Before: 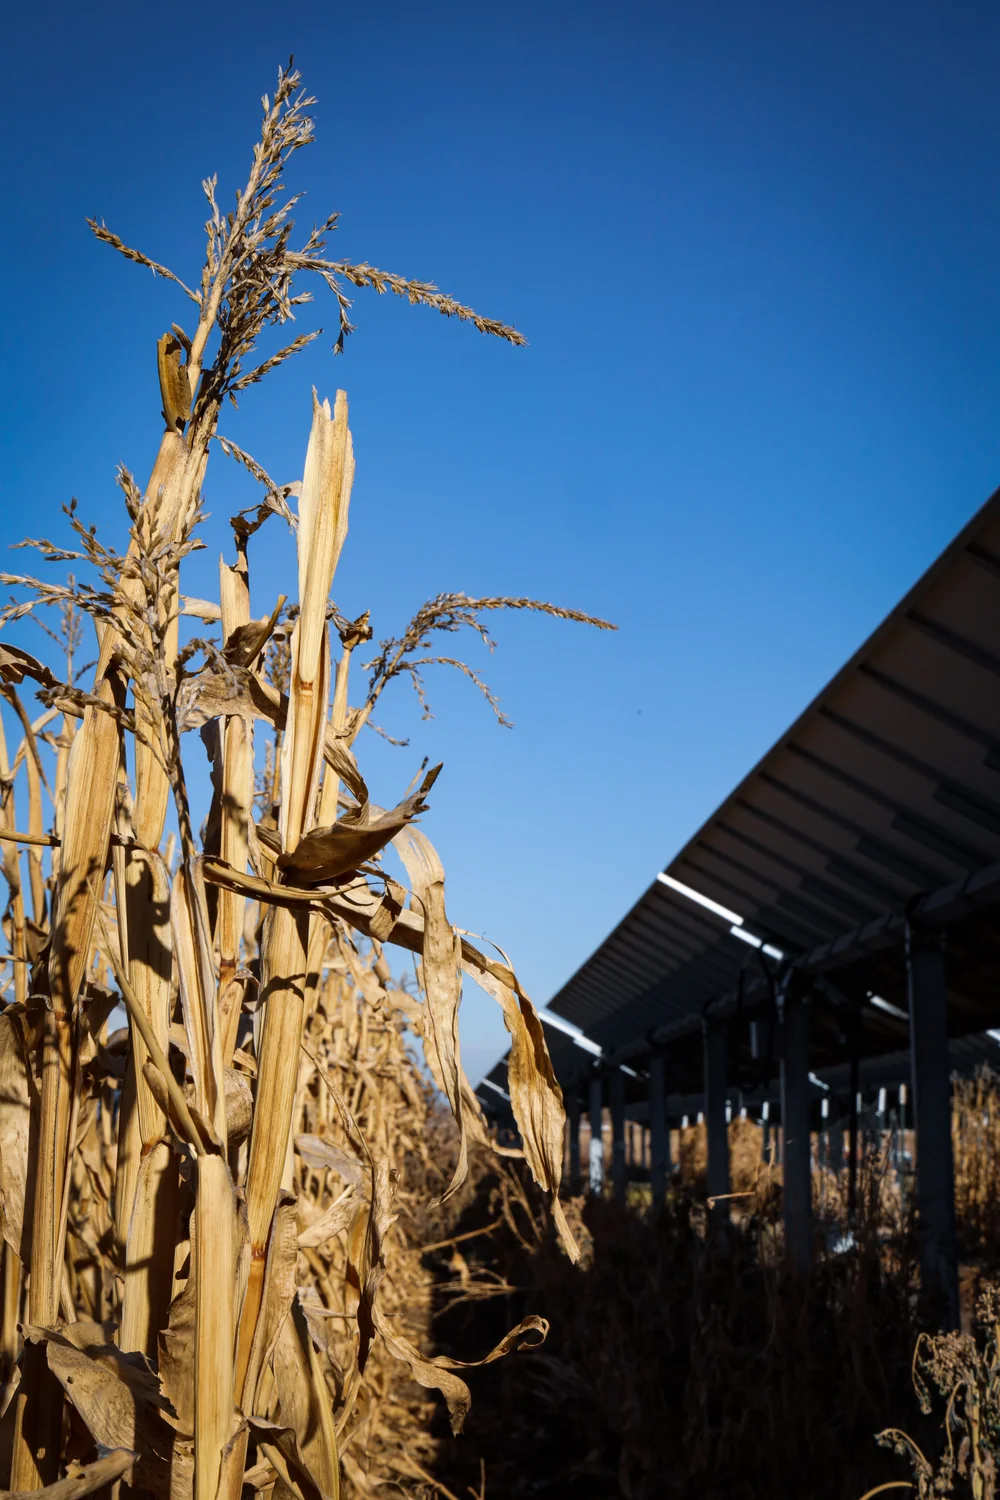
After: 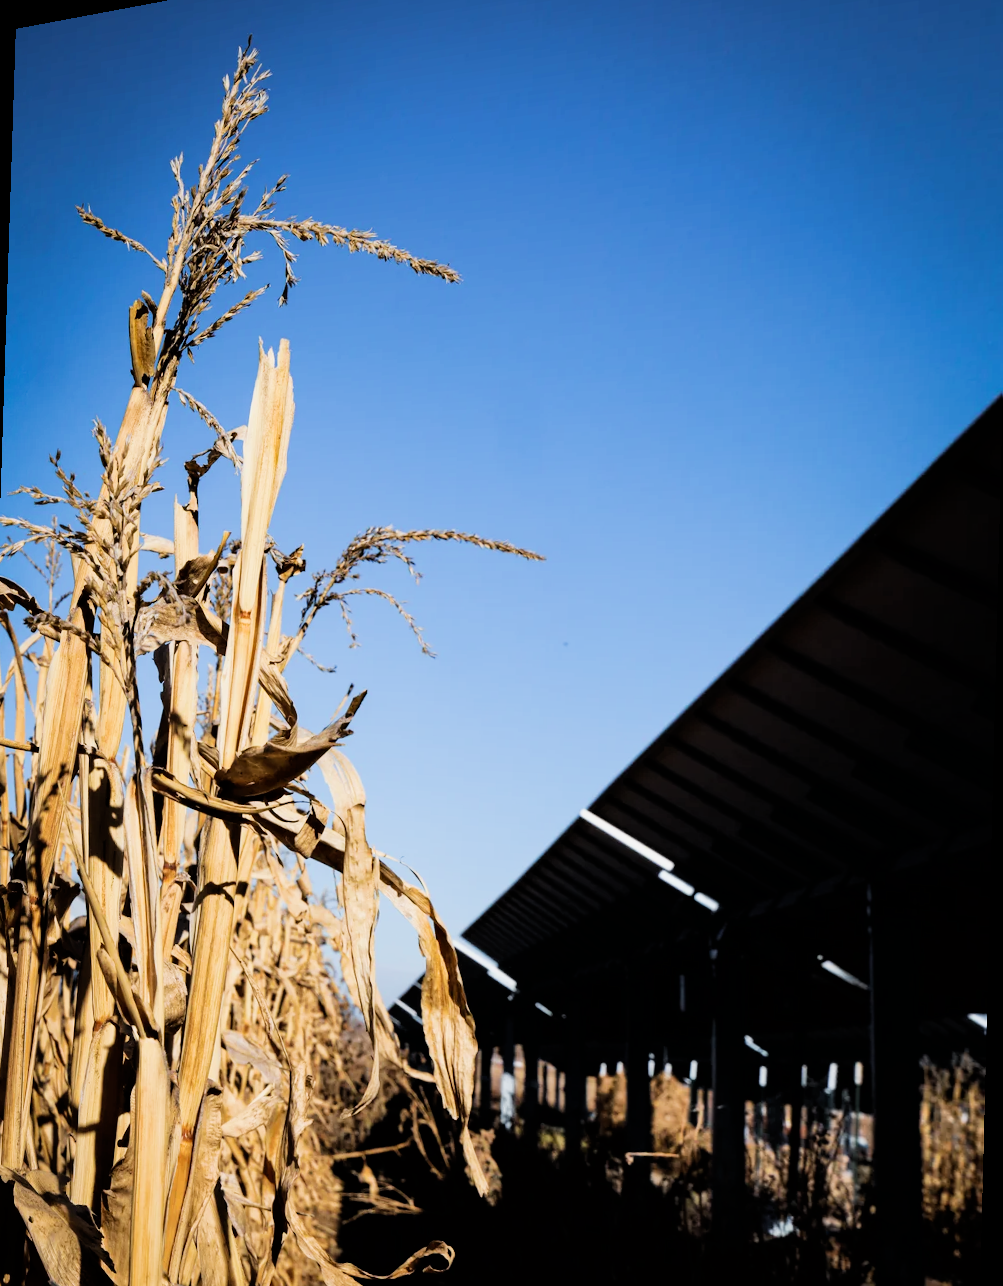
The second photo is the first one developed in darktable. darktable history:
exposure: black level correction 0, exposure 0.6 EV, compensate highlight preservation false
filmic rgb: black relative exposure -5 EV, hardness 2.88, contrast 1.3, highlights saturation mix -30%
rotate and perspective: rotation 1.69°, lens shift (vertical) -0.023, lens shift (horizontal) -0.291, crop left 0.025, crop right 0.988, crop top 0.092, crop bottom 0.842
tone equalizer: -8 EV -1.84 EV, -7 EV -1.16 EV, -6 EV -1.62 EV, smoothing diameter 25%, edges refinement/feathering 10, preserve details guided filter
